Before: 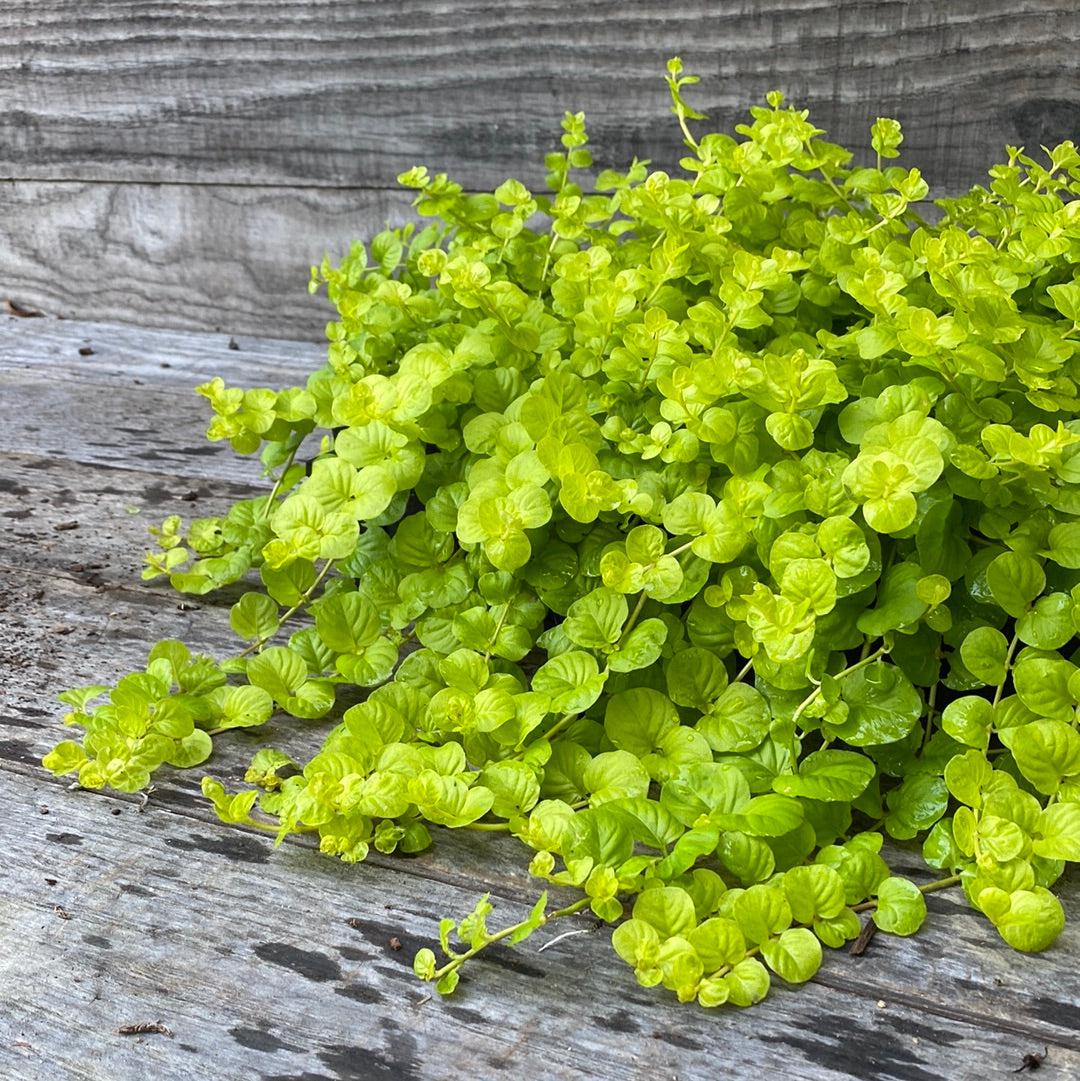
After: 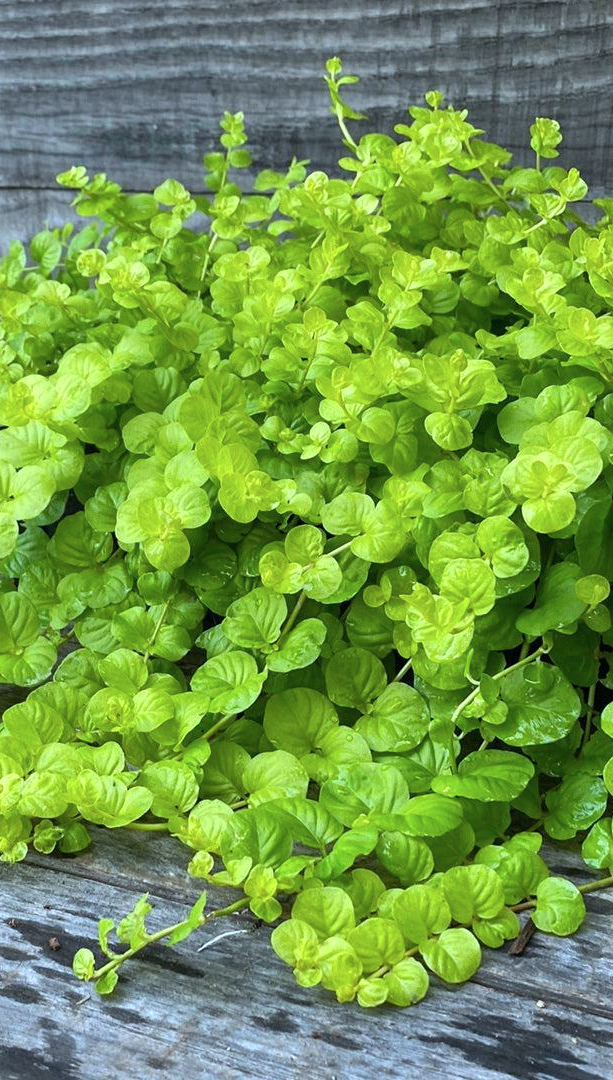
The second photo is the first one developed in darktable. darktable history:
crop: left 31.586%, top 0.009%, right 11.614%
color calibration: illuminant F (fluorescent), F source F9 (Cool White Deluxe 4150 K) – high CRI, x 0.374, y 0.373, temperature 4159.78 K
